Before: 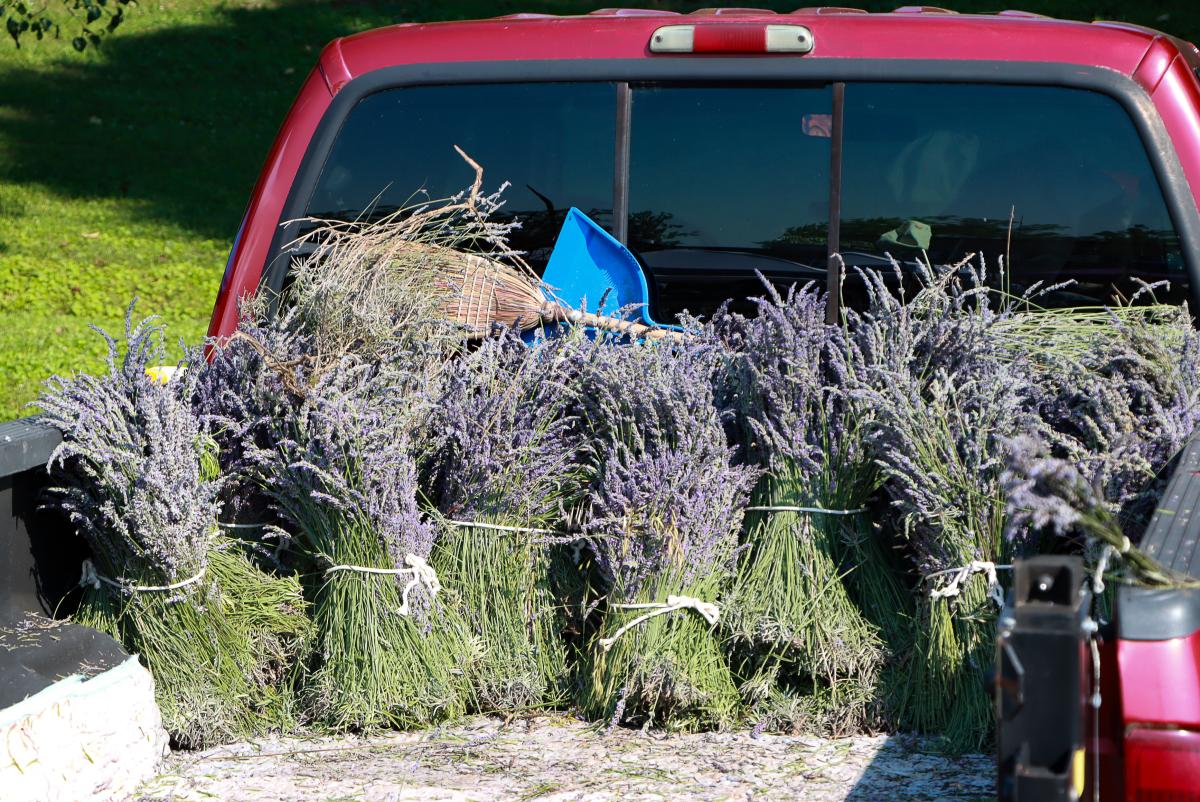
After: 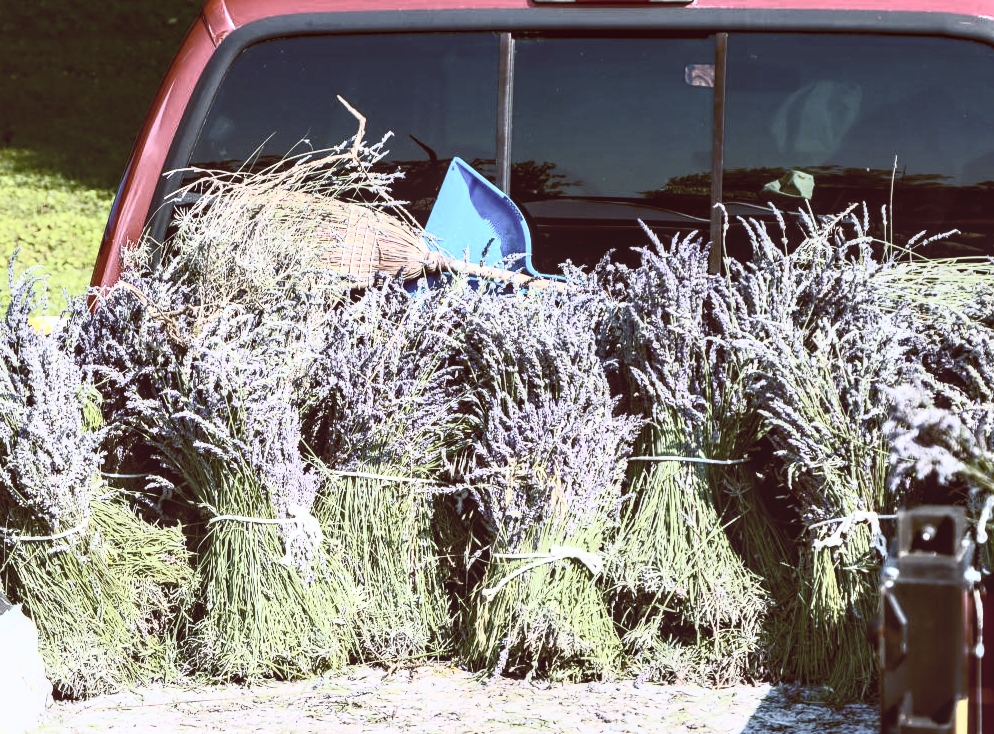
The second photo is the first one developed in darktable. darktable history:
contrast brightness saturation: contrast 0.57, brightness 0.57, saturation -0.34
crop: left 9.807%, top 6.259%, right 7.334%, bottom 2.177%
local contrast: on, module defaults
color balance: lift [1, 1.015, 1.004, 0.985], gamma [1, 0.958, 0.971, 1.042], gain [1, 0.956, 0.977, 1.044]
